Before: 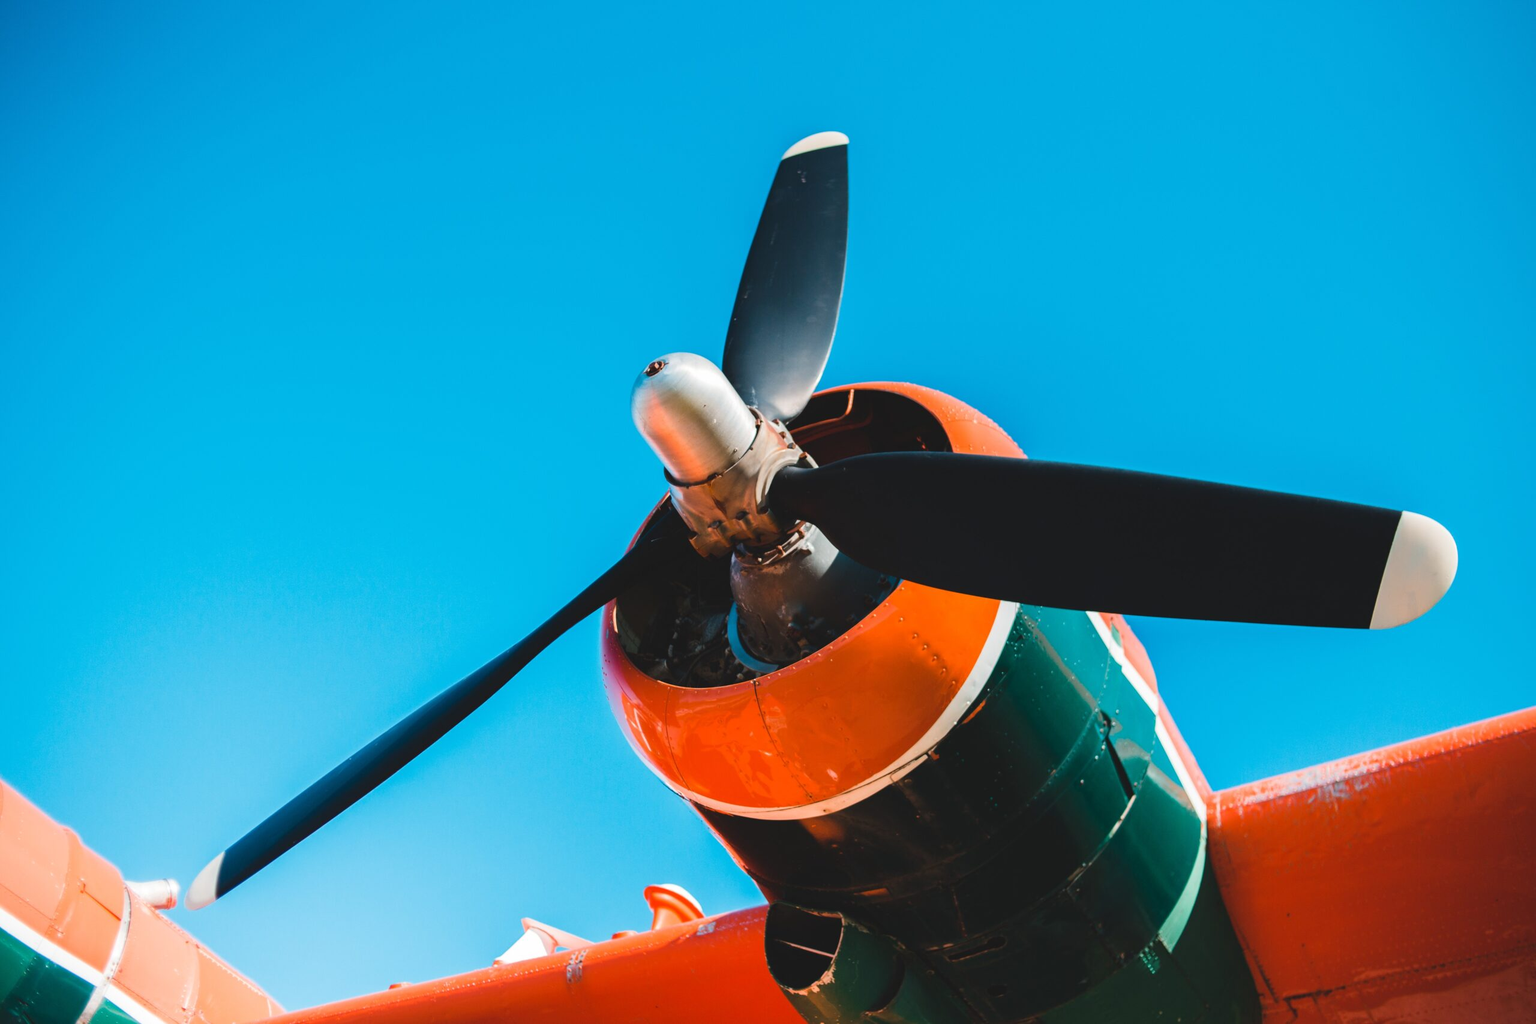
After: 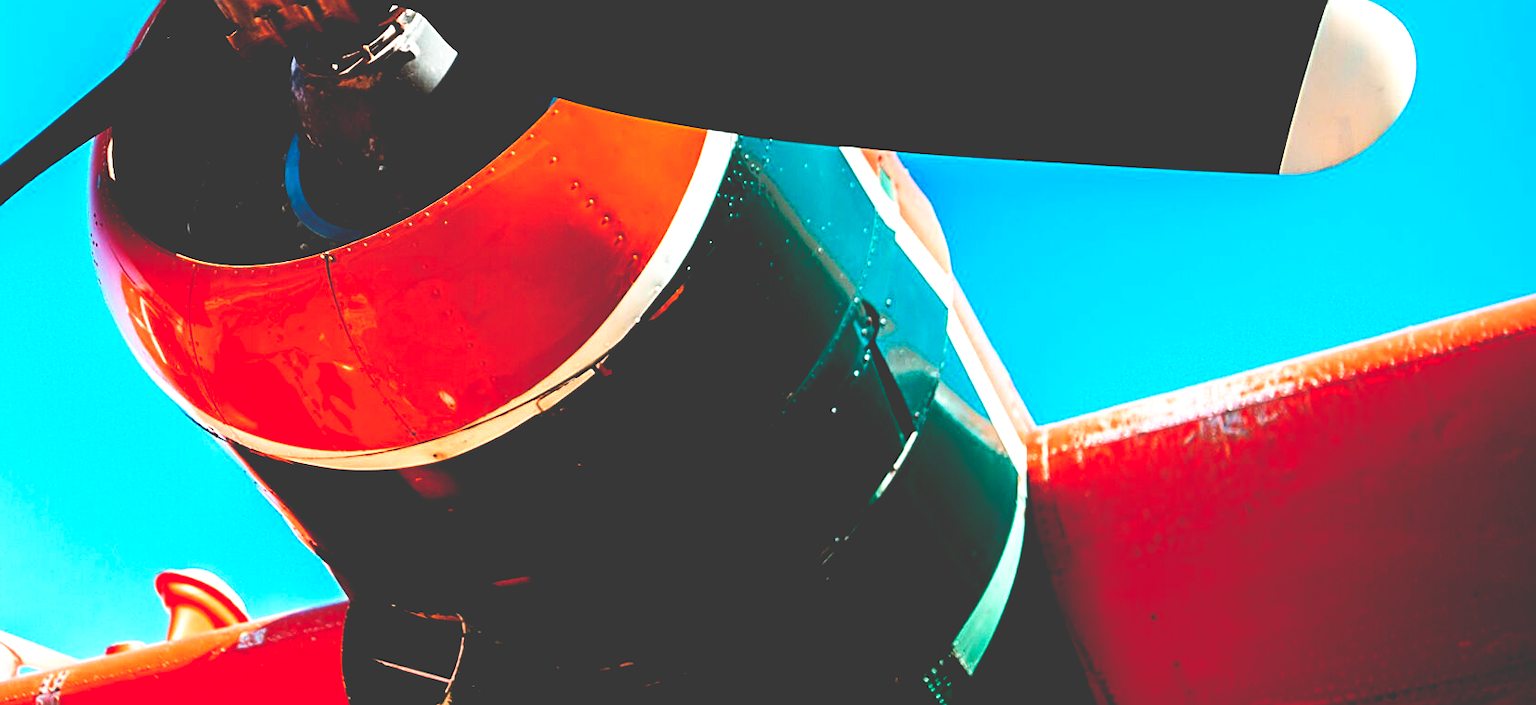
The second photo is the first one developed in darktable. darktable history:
base curve: curves: ch0 [(0, 0.036) (0.007, 0.037) (0.604, 0.887) (1, 1)], preserve colors none
sharpen: on, module defaults
shadows and highlights: shadows -12.09, white point adjustment 4.12, highlights 28.4
exposure: black level correction 0.048, exposure 0.012 EV, compensate highlight preservation false
crop and rotate: left 35.409%, top 50.497%, bottom 4.981%
